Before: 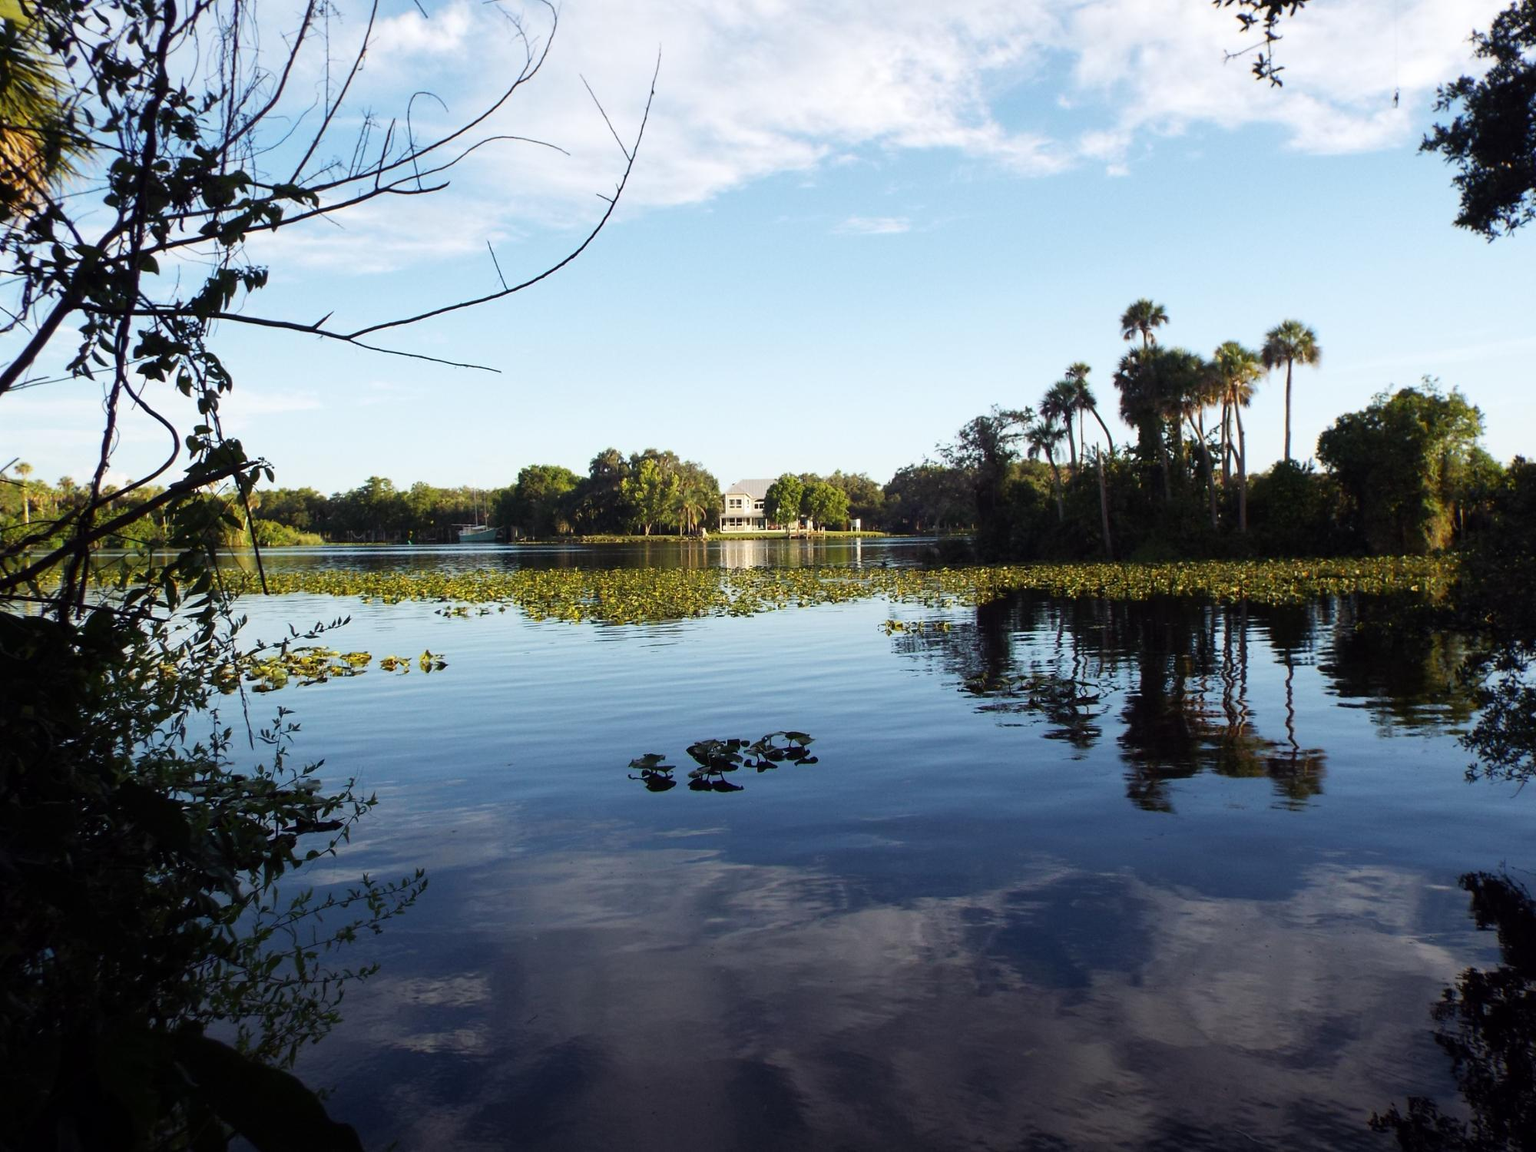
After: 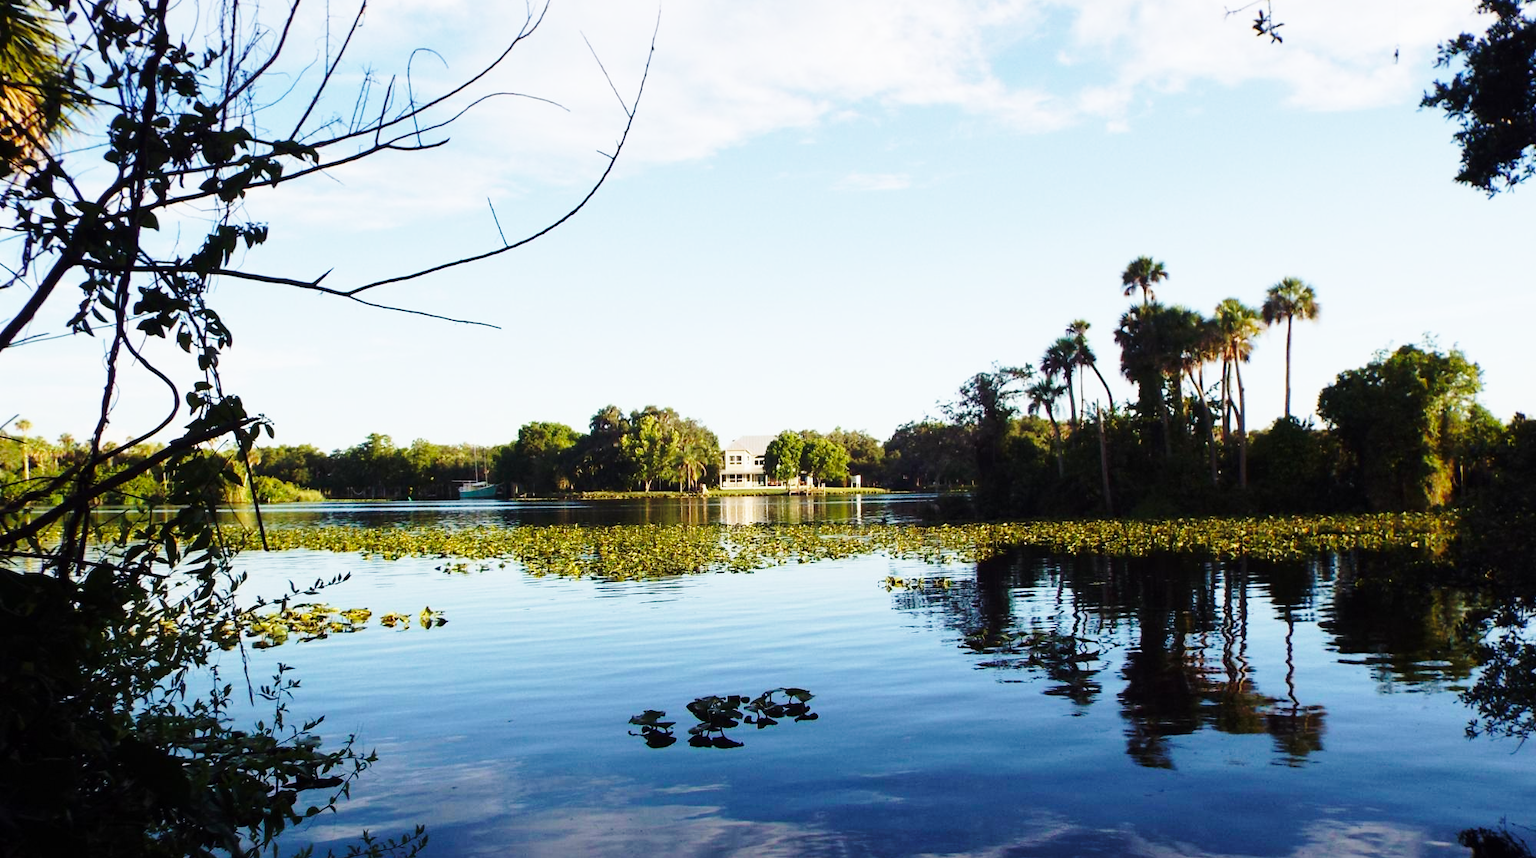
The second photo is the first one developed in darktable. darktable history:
base curve: curves: ch0 [(0, 0) (0.036, 0.037) (0.121, 0.228) (0.46, 0.76) (0.859, 0.983) (1, 1)], preserve colors none
velvia: on, module defaults
exposure: exposure -0.238 EV, compensate highlight preservation false
crop: top 3.836%, bottom 21.617%
